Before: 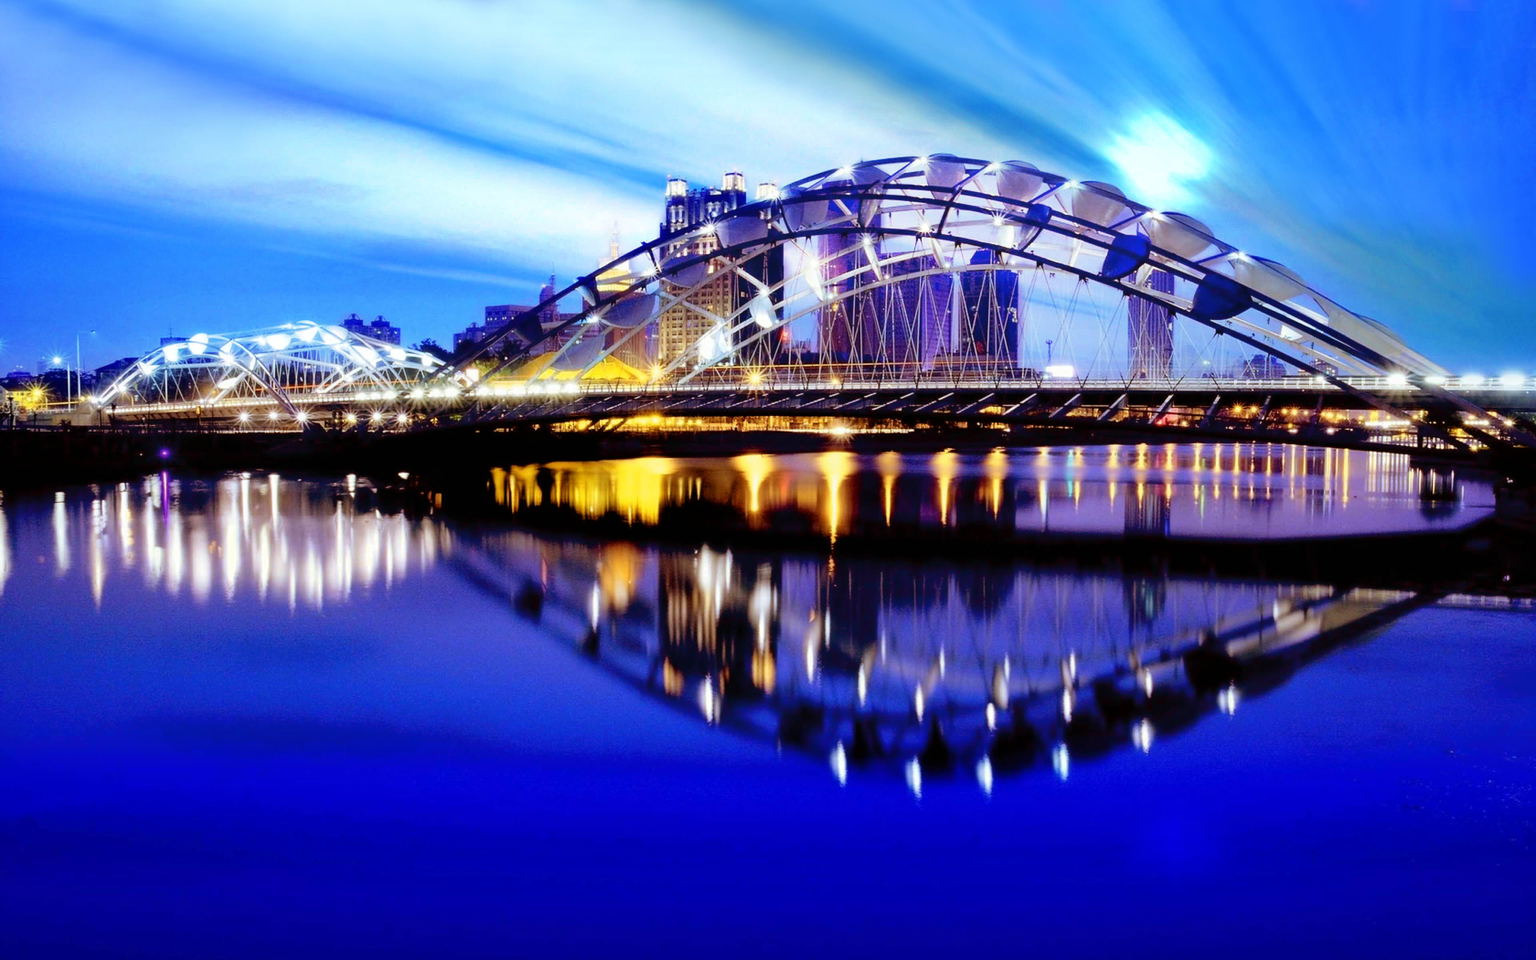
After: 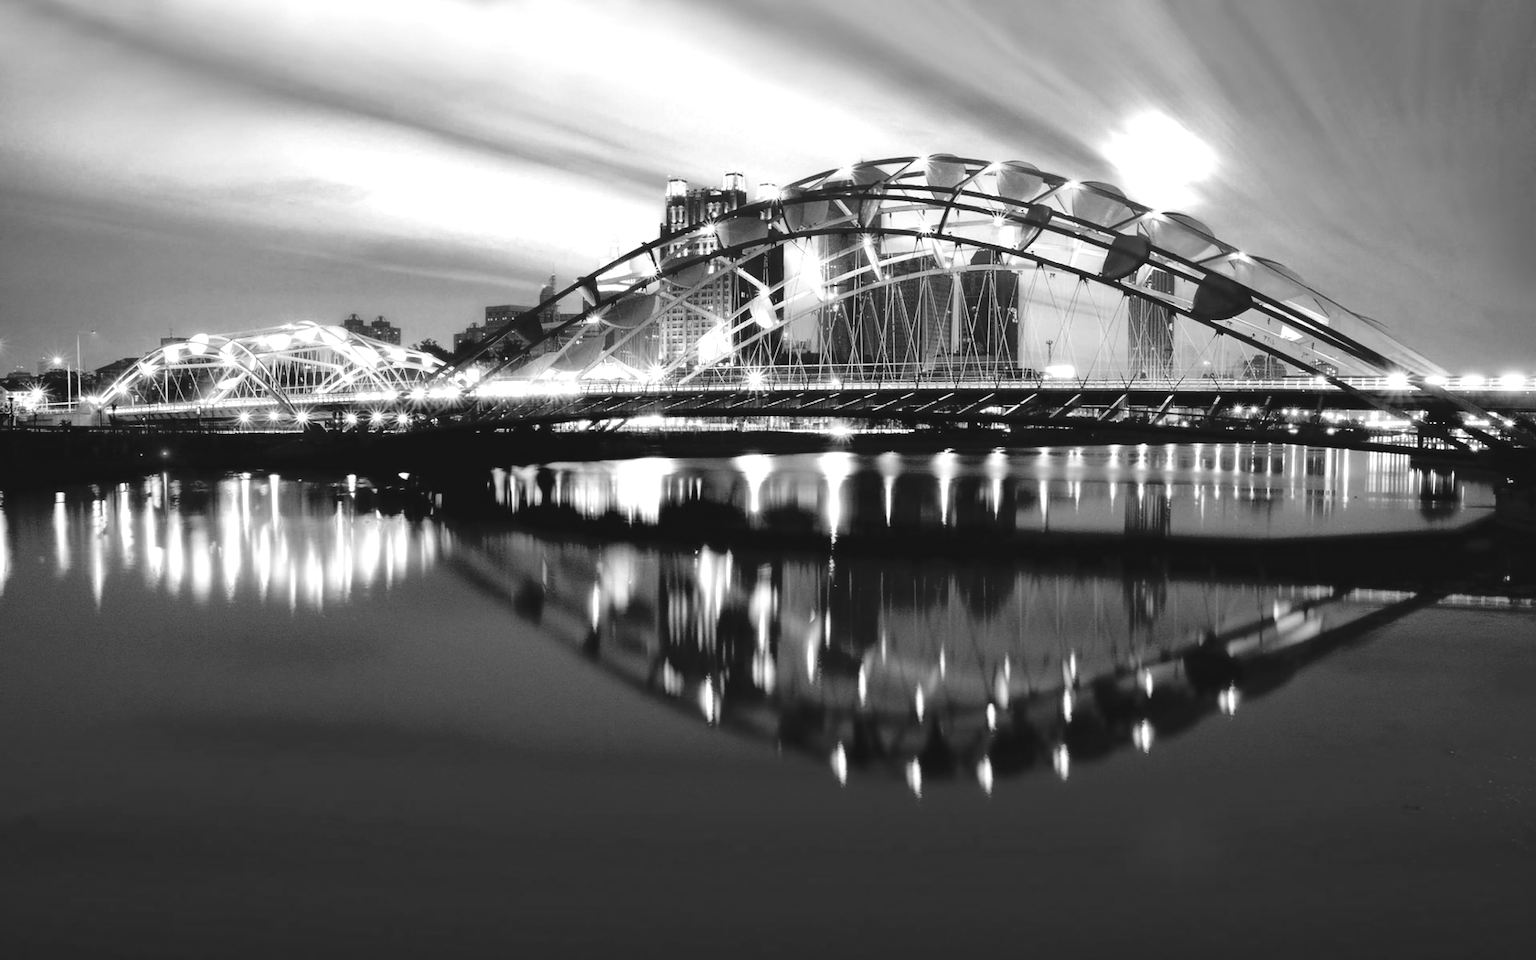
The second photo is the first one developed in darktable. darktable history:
exposure: black level correction -0.005, exposure 0.622 EV, compensate highlight preservation false
monochrome: a -71.75, b 75.82
